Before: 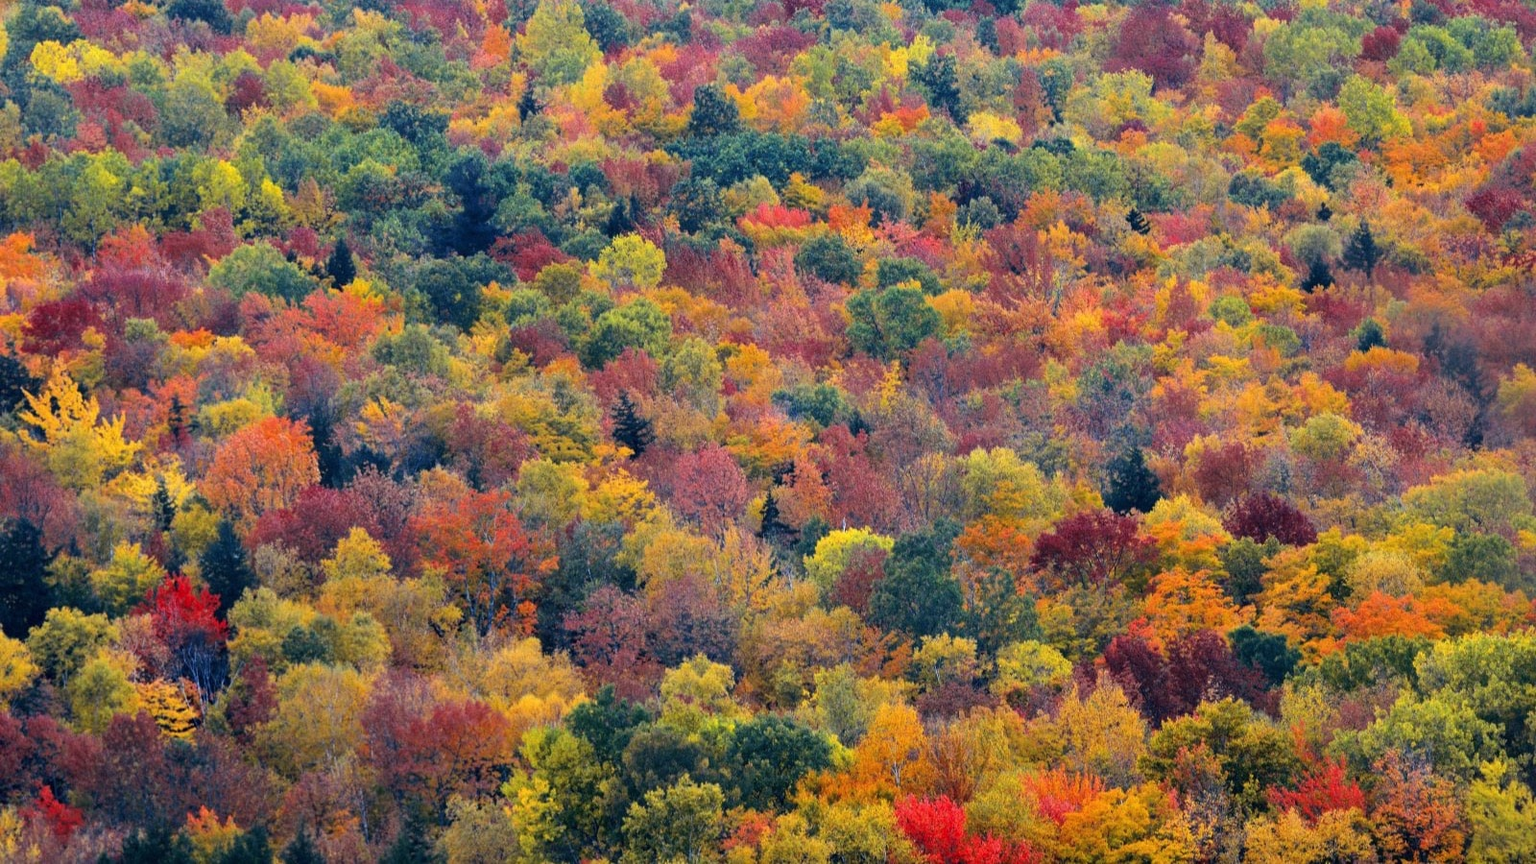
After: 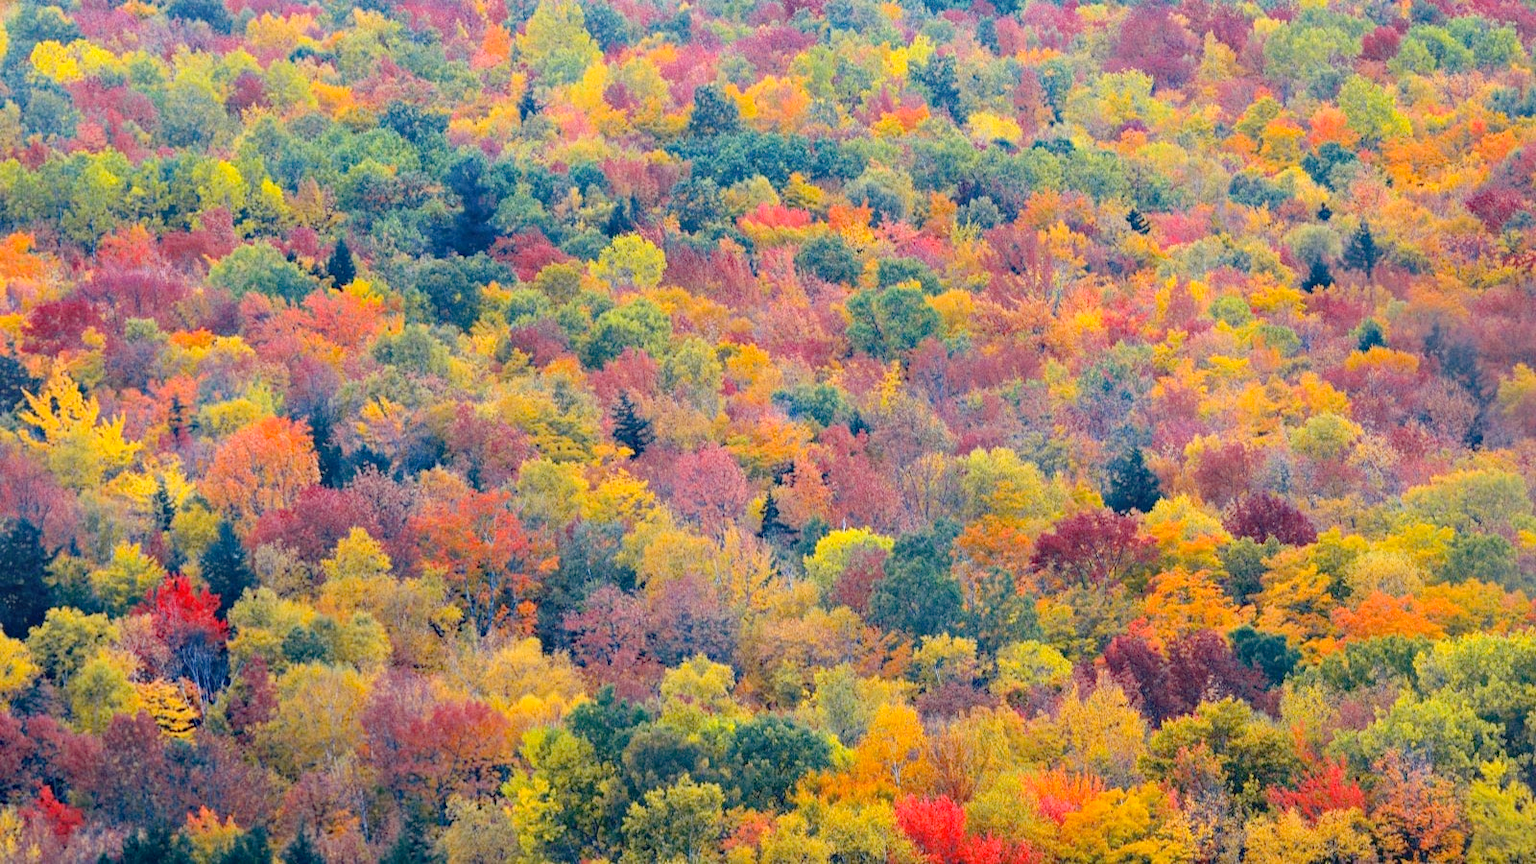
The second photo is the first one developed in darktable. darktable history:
haze removal: adaptive false
bloom: on, module defaults
contrast brightness saturation: contrast 0.03, brightness 0.06, saturation 0.13
shadows and highlights: shadows 30.86, highlights 0, soften with gaussian
